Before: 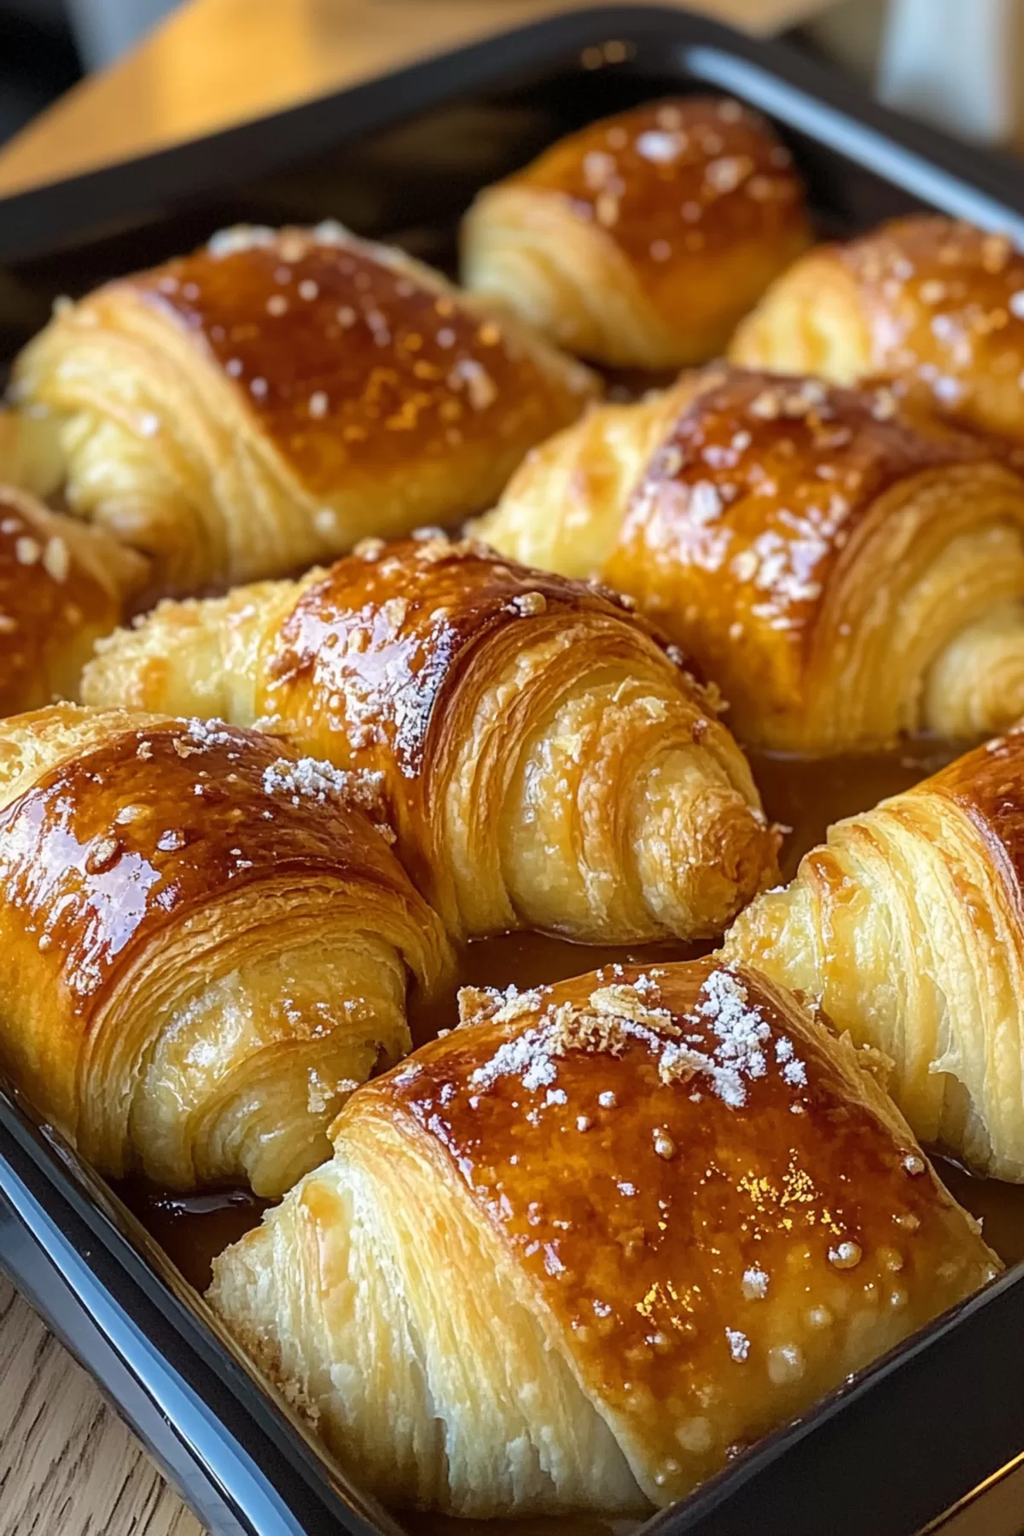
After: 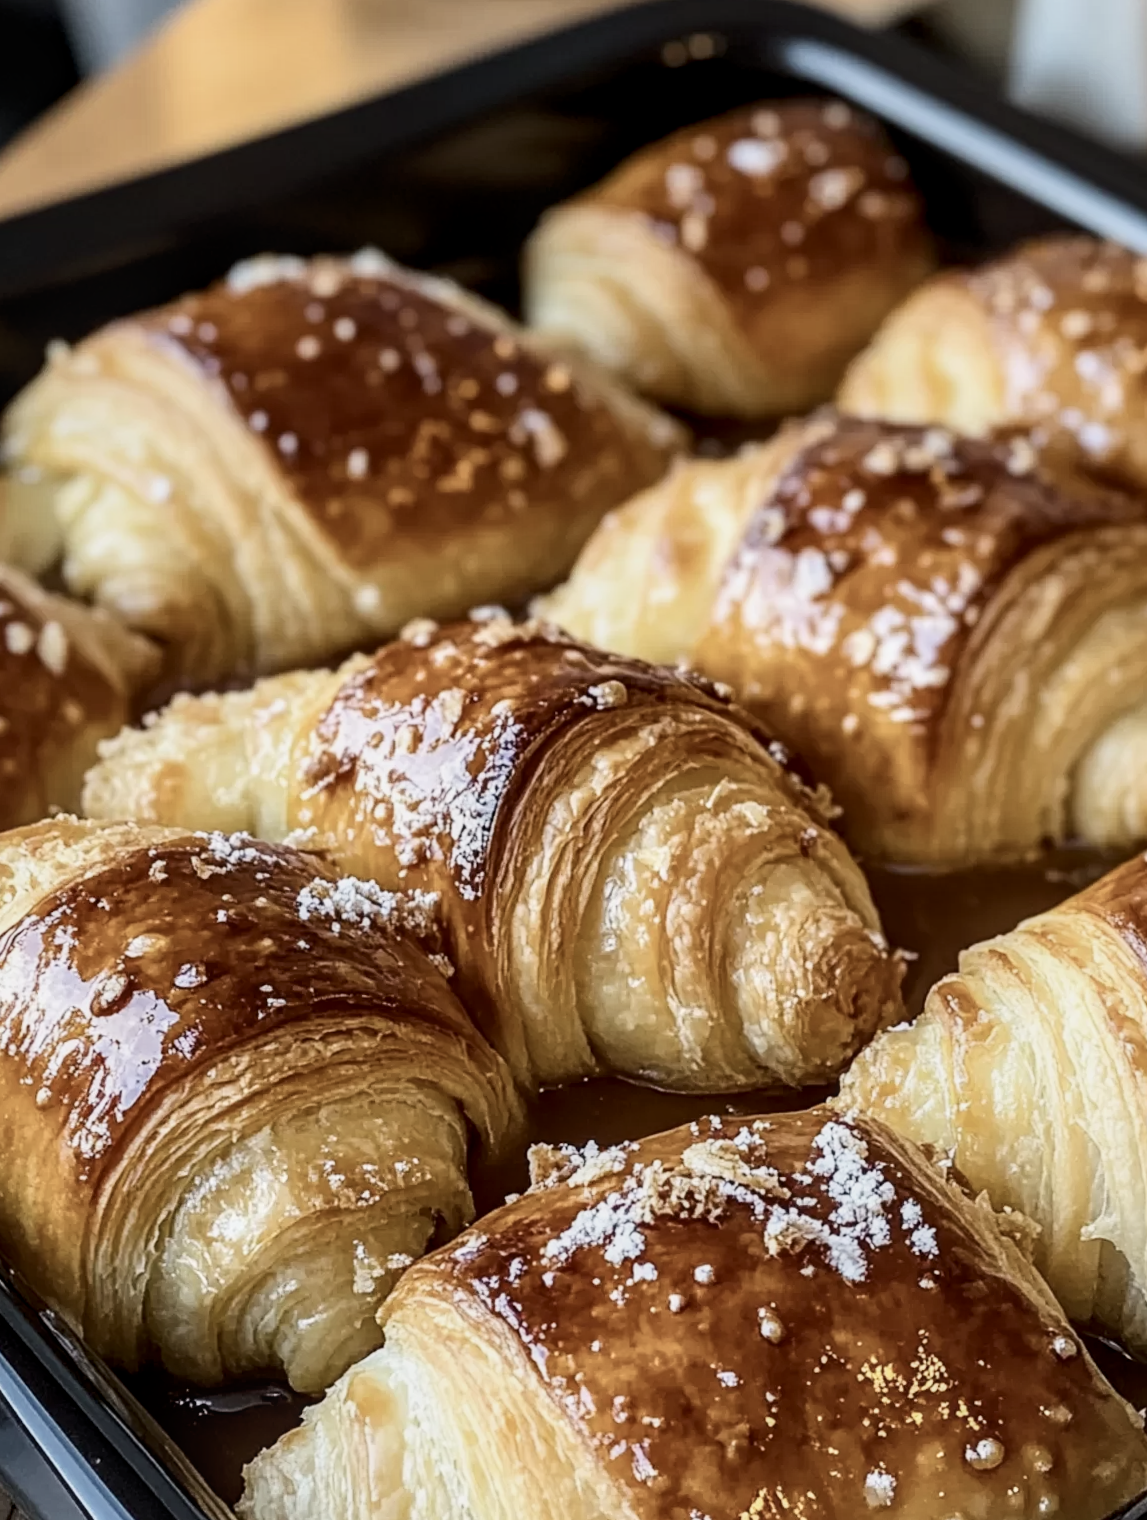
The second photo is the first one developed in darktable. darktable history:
contrast brightness saturation: contrast 0.253, saturation -0.32
crop and rotate: angle 0.562°, left 0.236%, right 2.746%, bottom 14.306%
filmic rgb: middle gray luminance 18.3%, black relative exposure -11.3 EV, white relative exposure 3.74 EV, target black luminance 0%, hardness 5.88, latitude 57.19%, contrast 0.964, shadows ↔ highlights balance 49.66%
local contrast: on, module defaults
